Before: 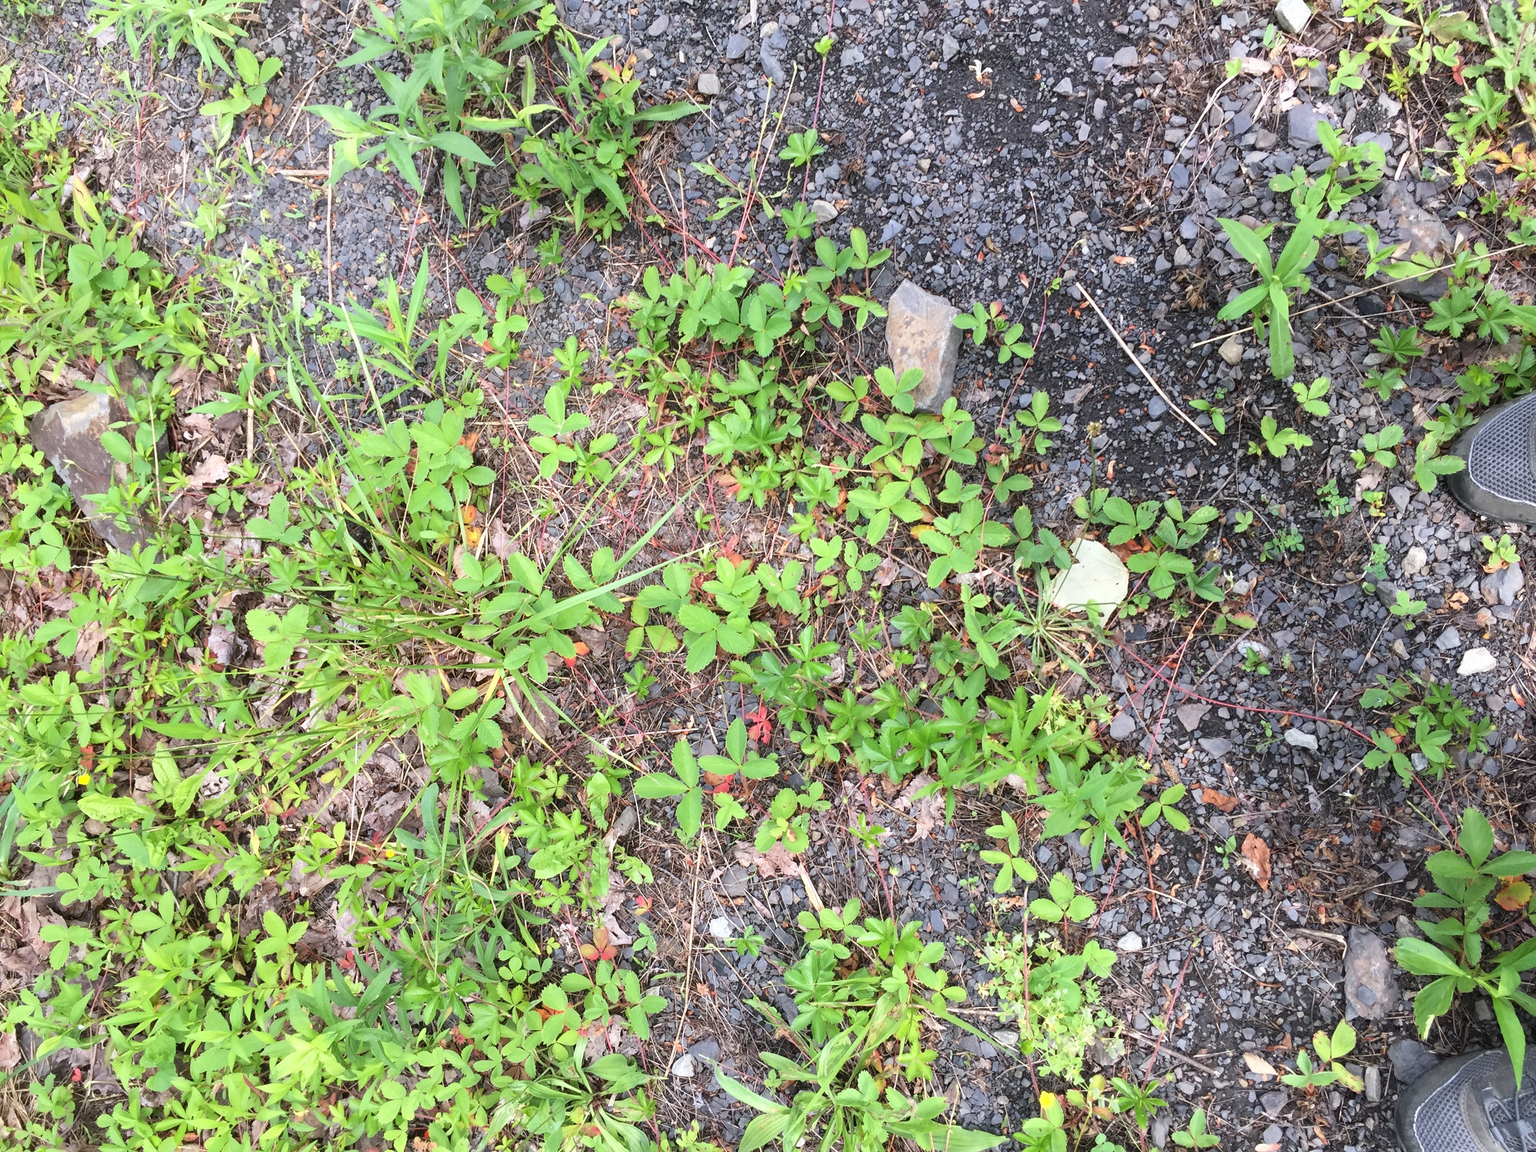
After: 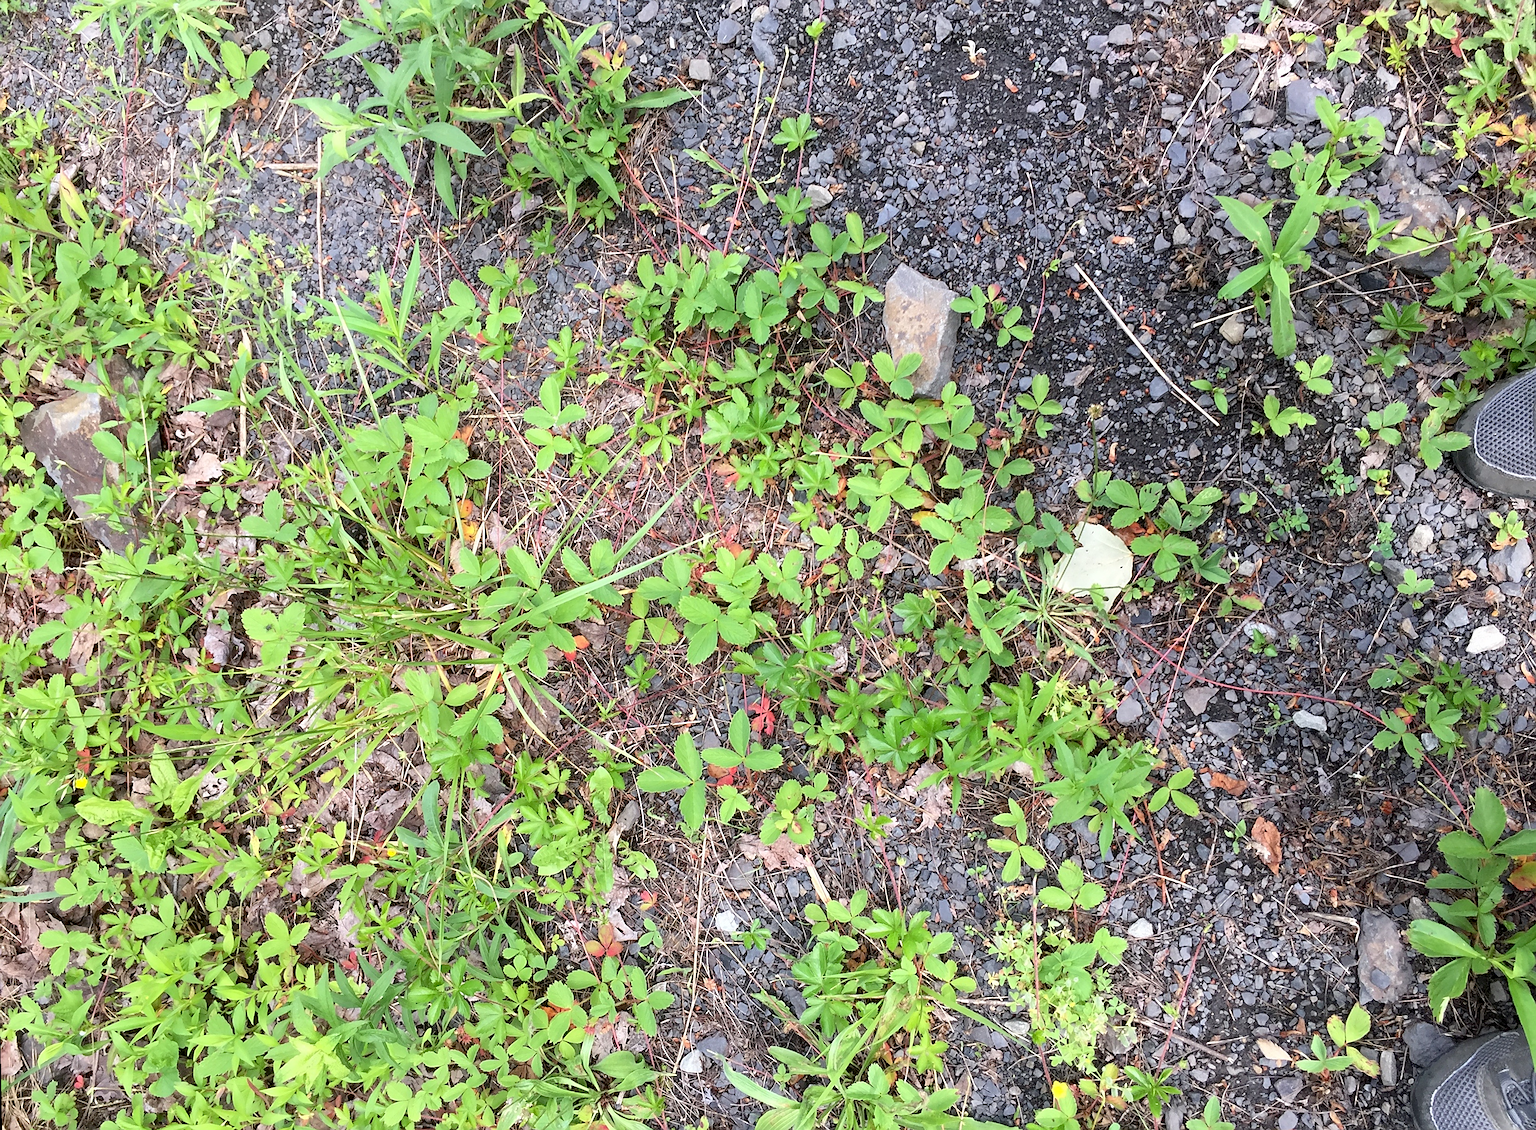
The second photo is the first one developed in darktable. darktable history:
rotate and perspective: rotation -1°, crop left 0.011, crop right 0.989, crop top 0.025, crop bottom 0.975
exposure: black level correction 0.007, compensate highlight preservation false
sharpen: on, module defaults
